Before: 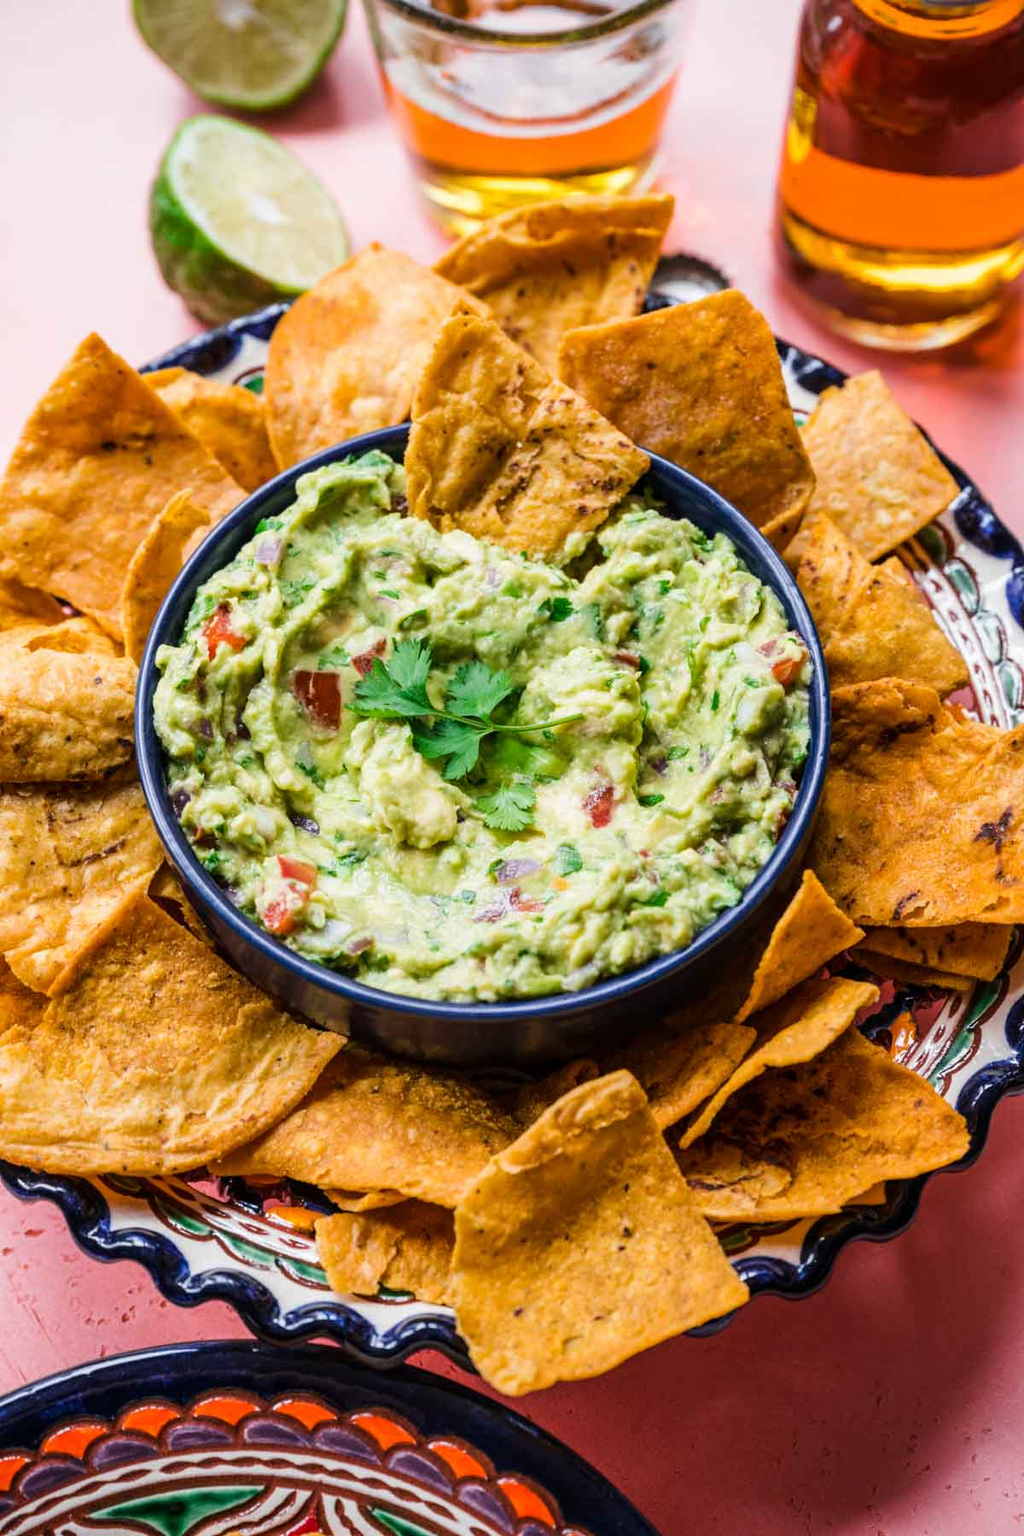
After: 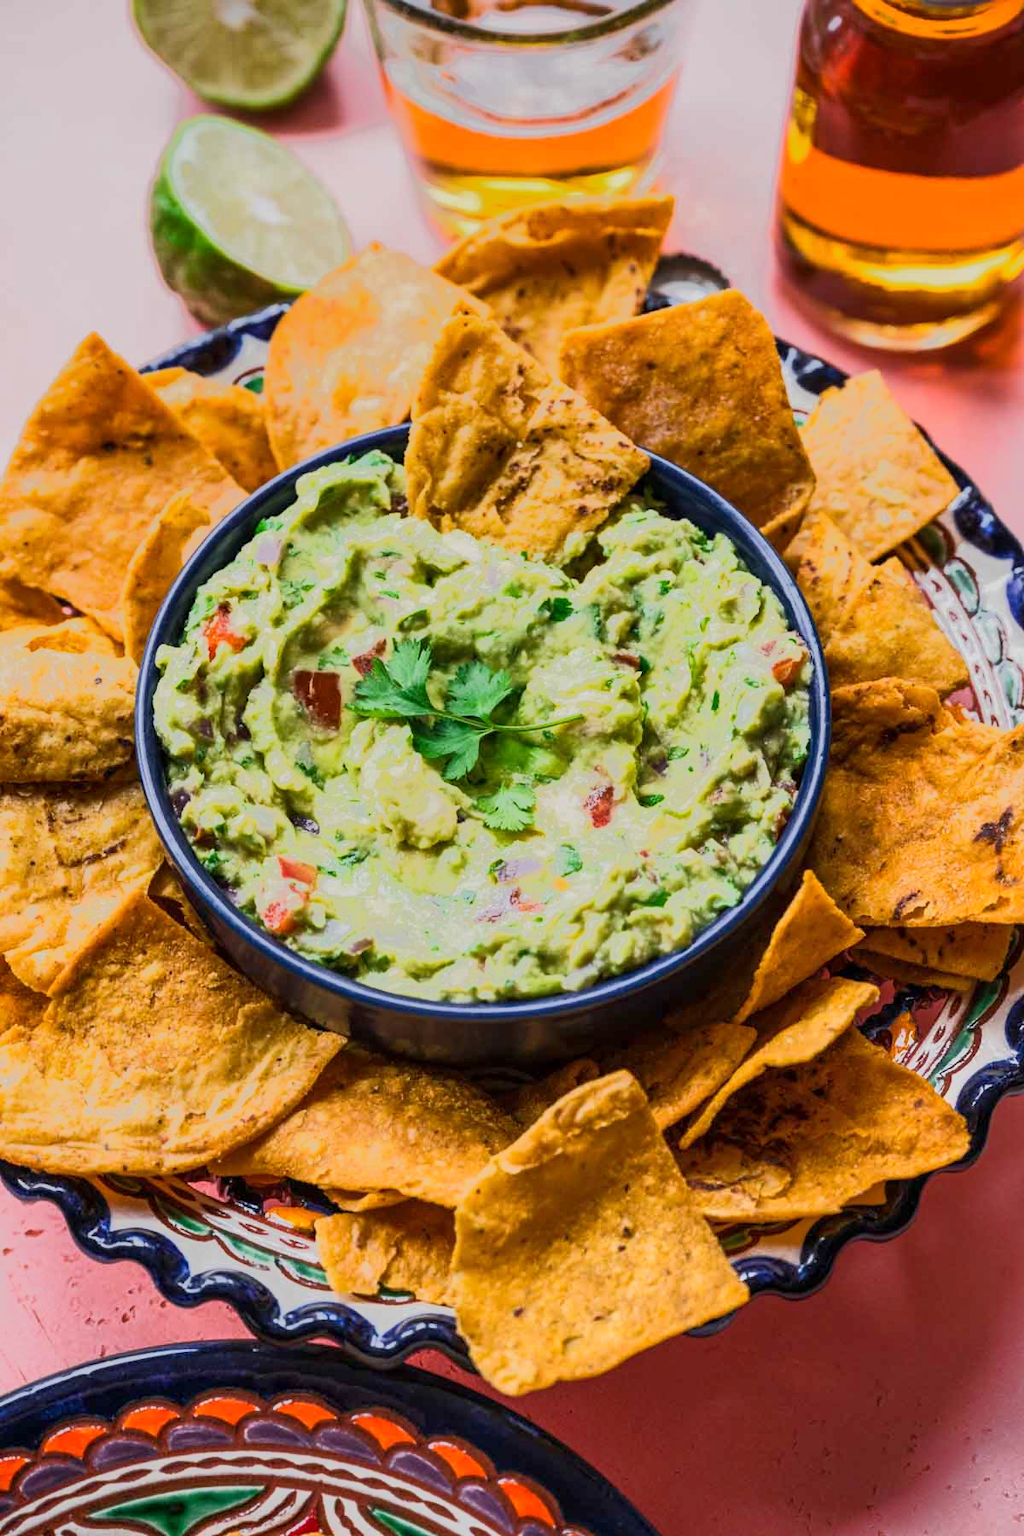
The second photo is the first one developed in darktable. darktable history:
tone equalizer: -7 EV -0.62 EV, -6 EV 0.979 EV, -5 EV -0.476 EV, -4 EV 0.458 EV, -3 EV 0.433 EV, -2 EV 0.173 EV, -1 EV -0.175 EV, +0 EV -0.381 EV, smoothing diameter 24.97%, edges refinement/feathering 13.55, preserve details guided filter
